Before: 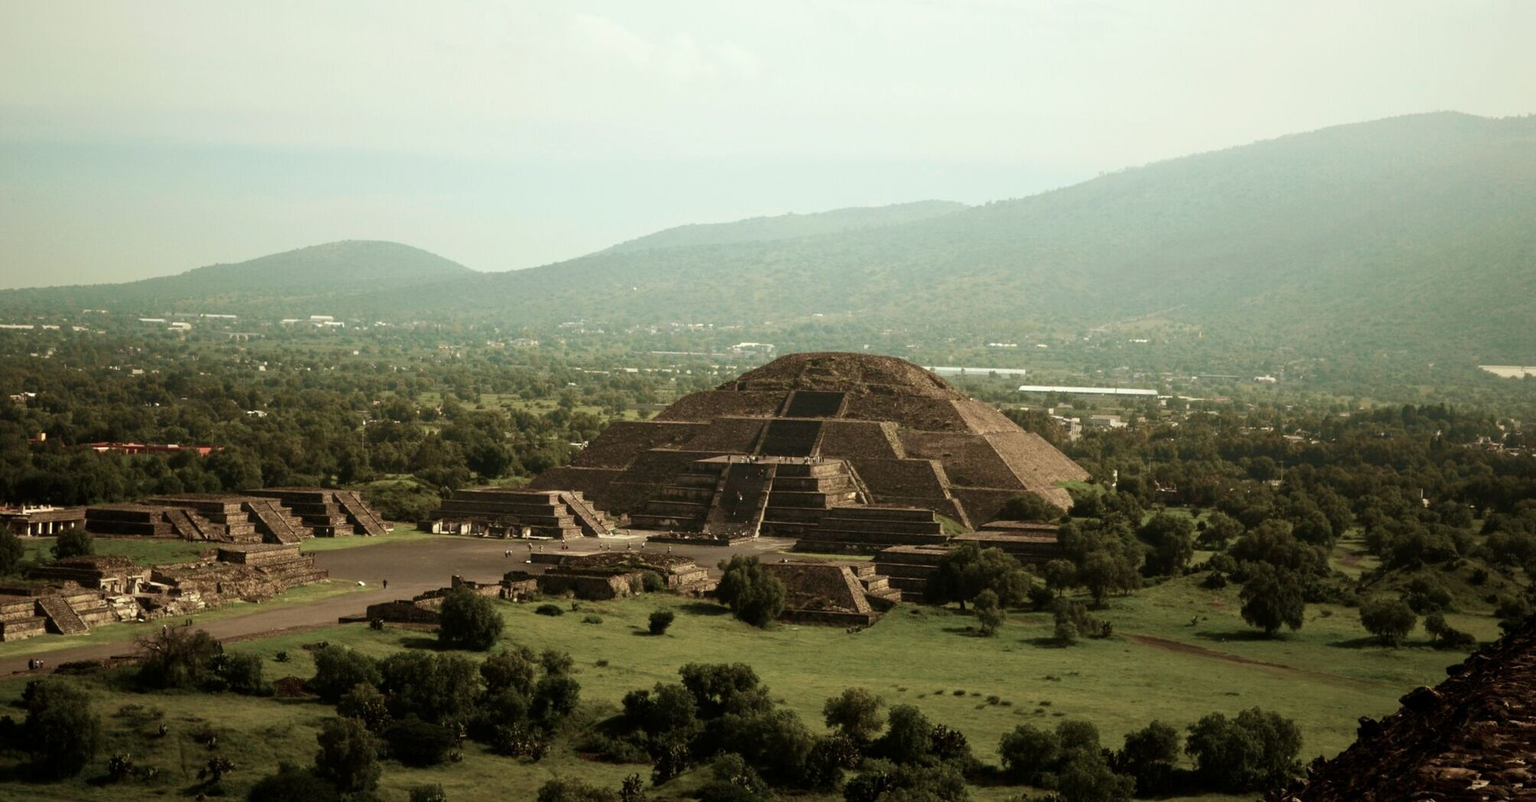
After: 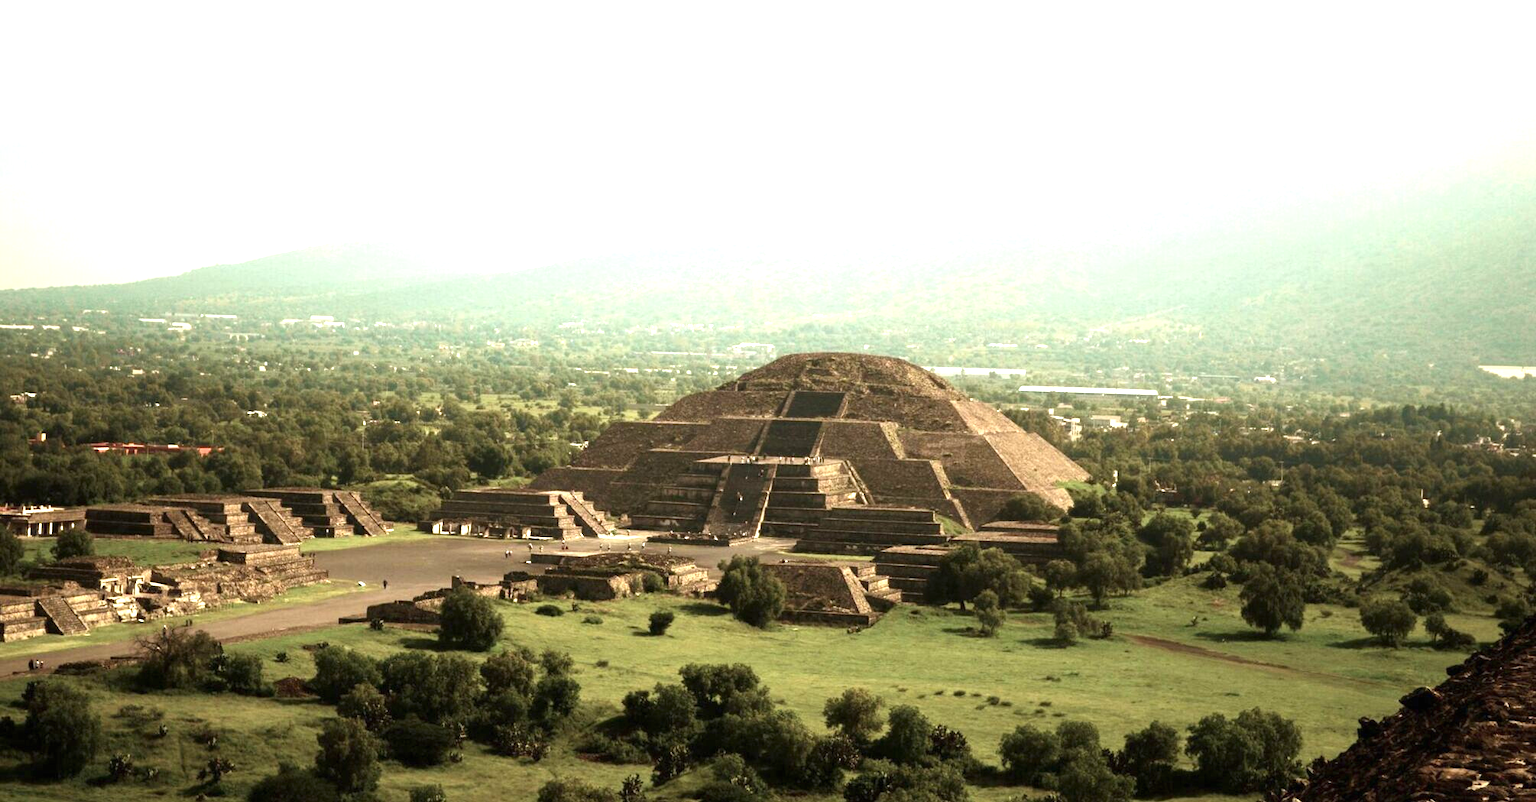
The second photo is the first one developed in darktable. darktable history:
exposure: black level correction 0, exposure 1.276 EV, compensate highlight preservation false
